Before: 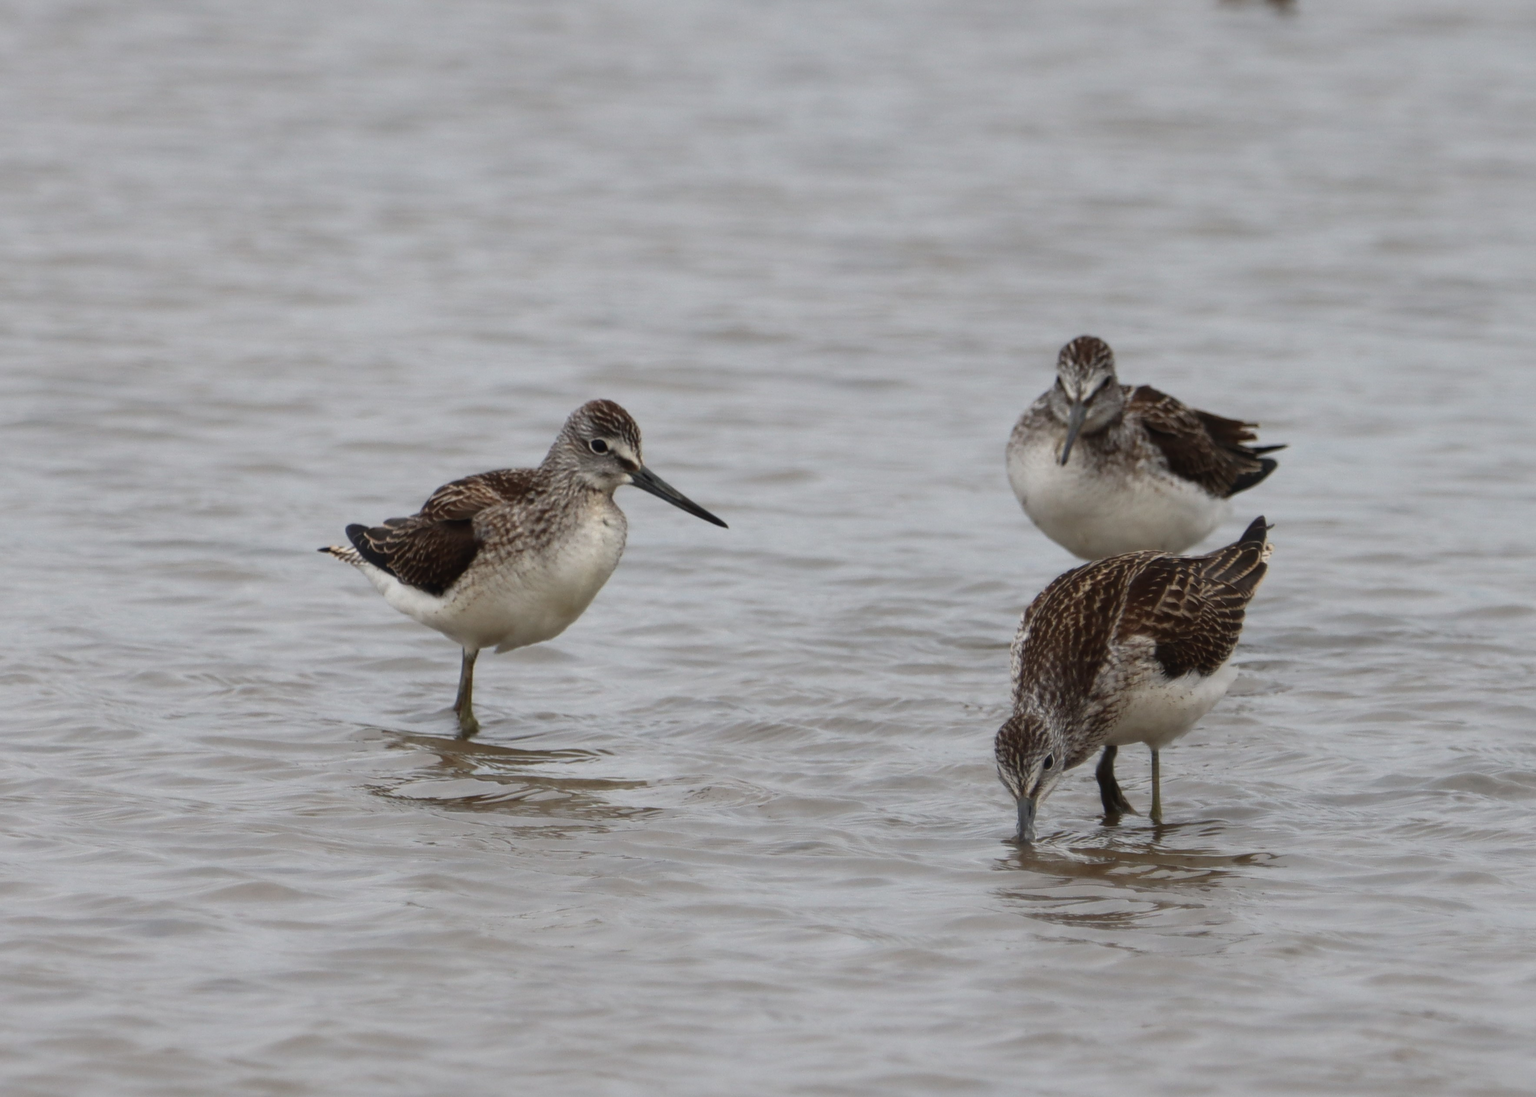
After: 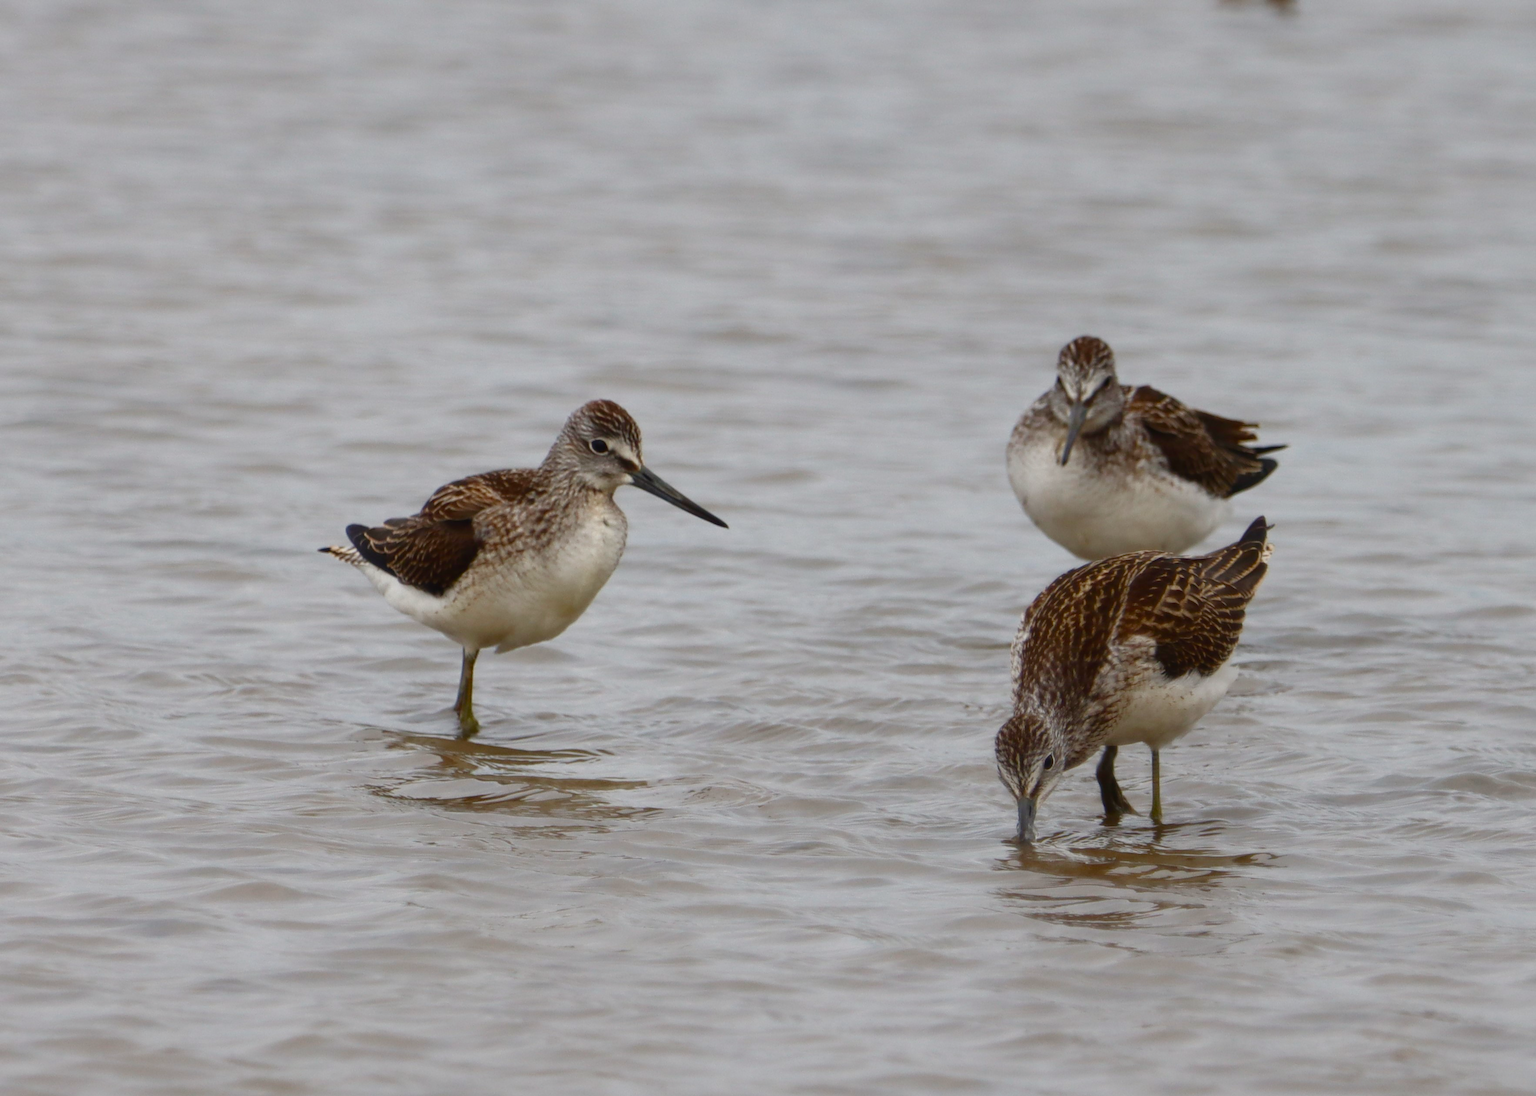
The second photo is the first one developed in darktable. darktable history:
color balance rgb: power › chroma 0.238%, power › hue 60.74°, perceptual saturation grading › global saturation 20%, perceptual saturation grading › highlights -50.399%, perceptual saturation grading › shadows 30.861%, global vibrance 40.921%
